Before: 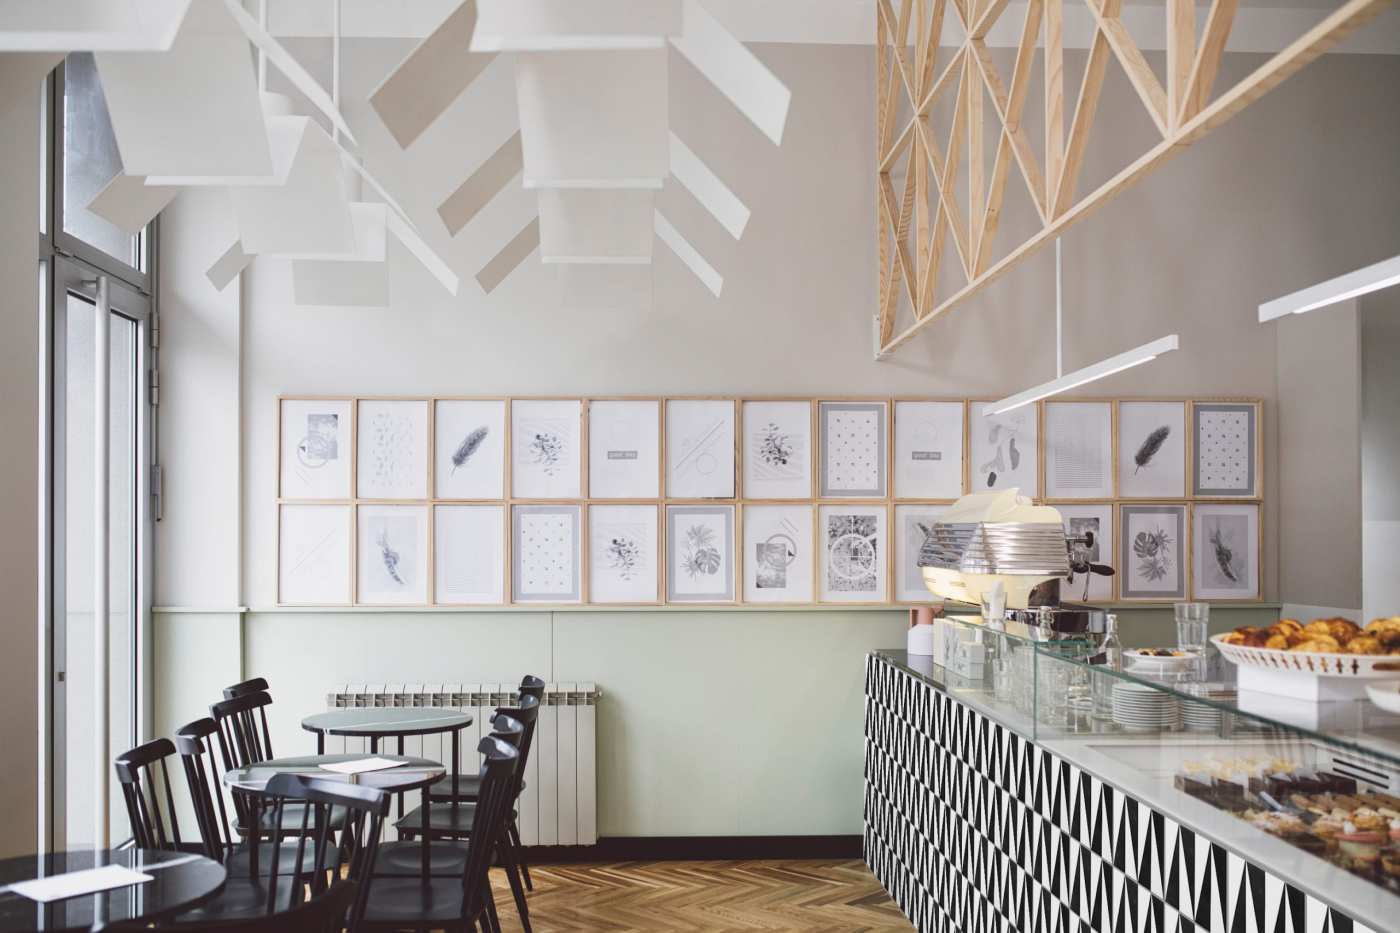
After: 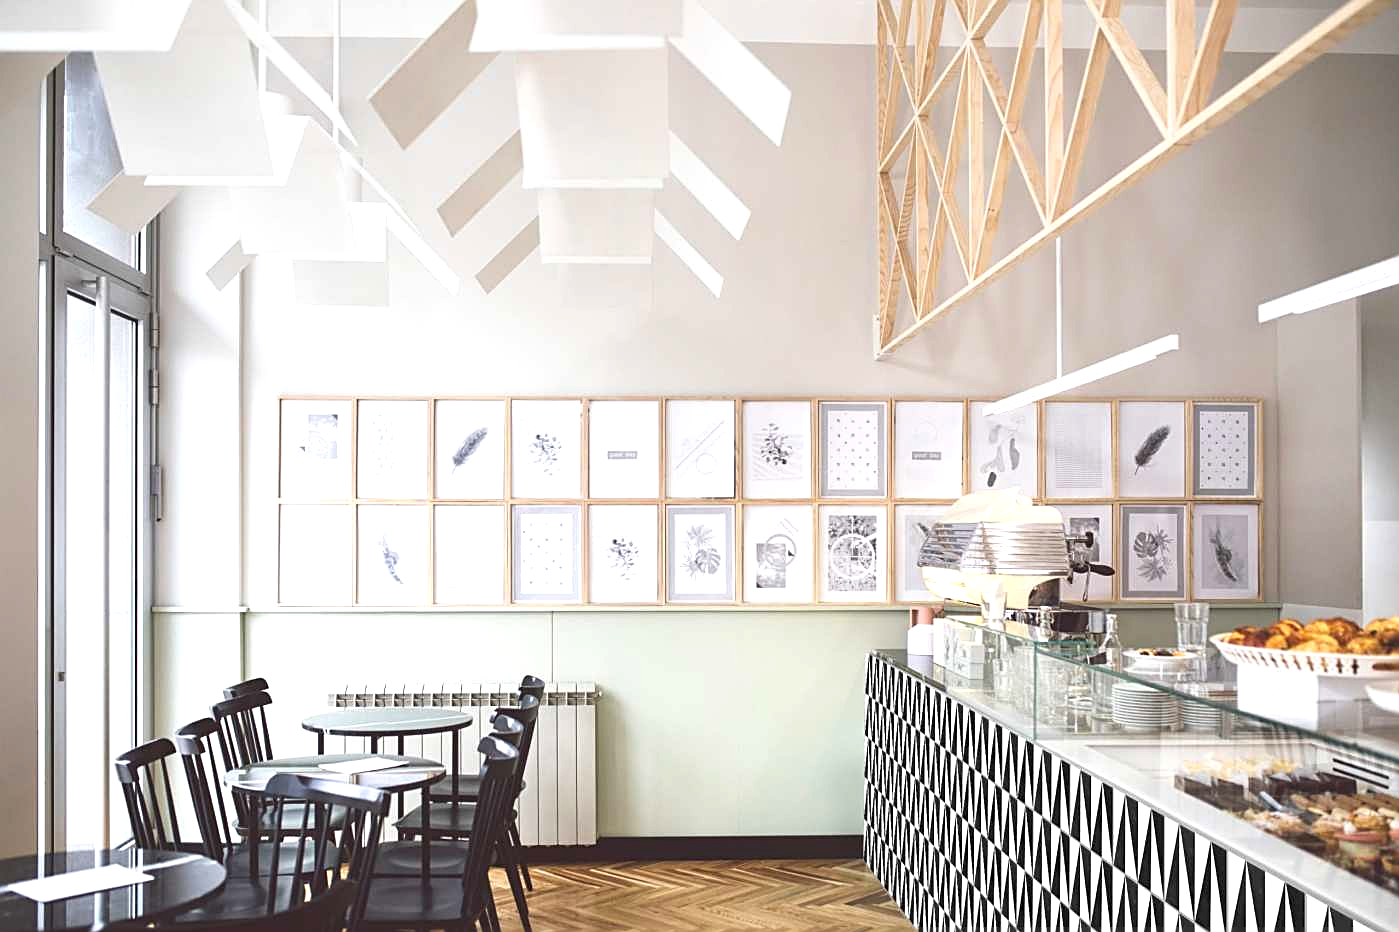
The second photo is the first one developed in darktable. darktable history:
exposure: black level correction 0, exposure 0.701 EV, compensate exposure bias true, compensate highlight preservation false
sharpen: on, module defaults
